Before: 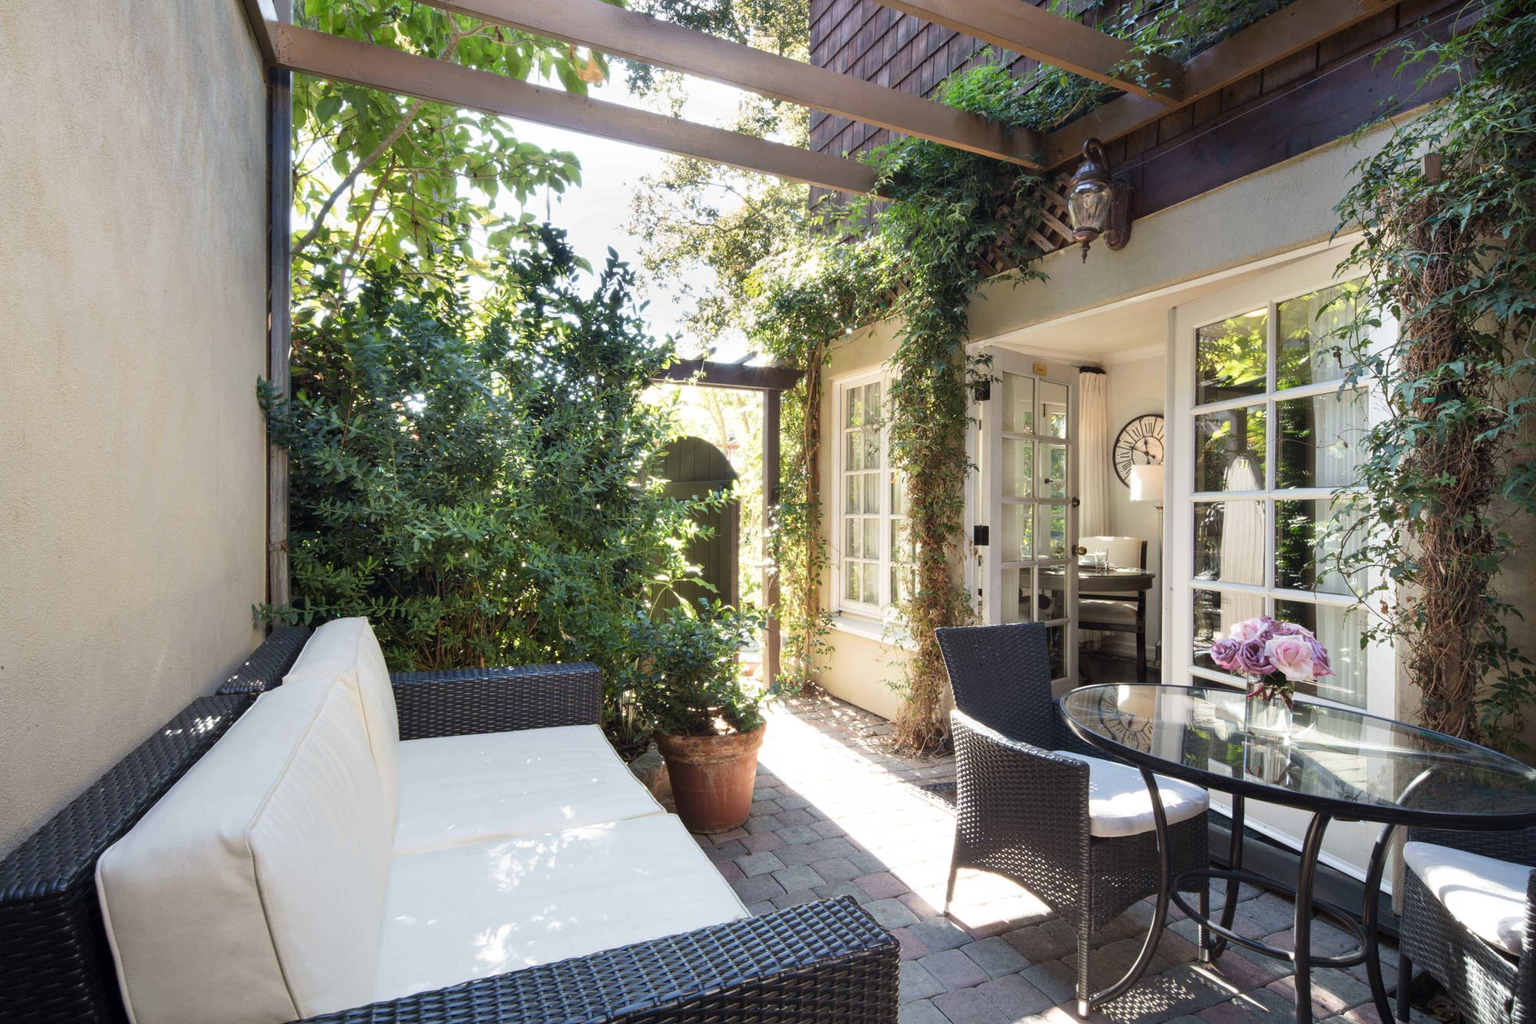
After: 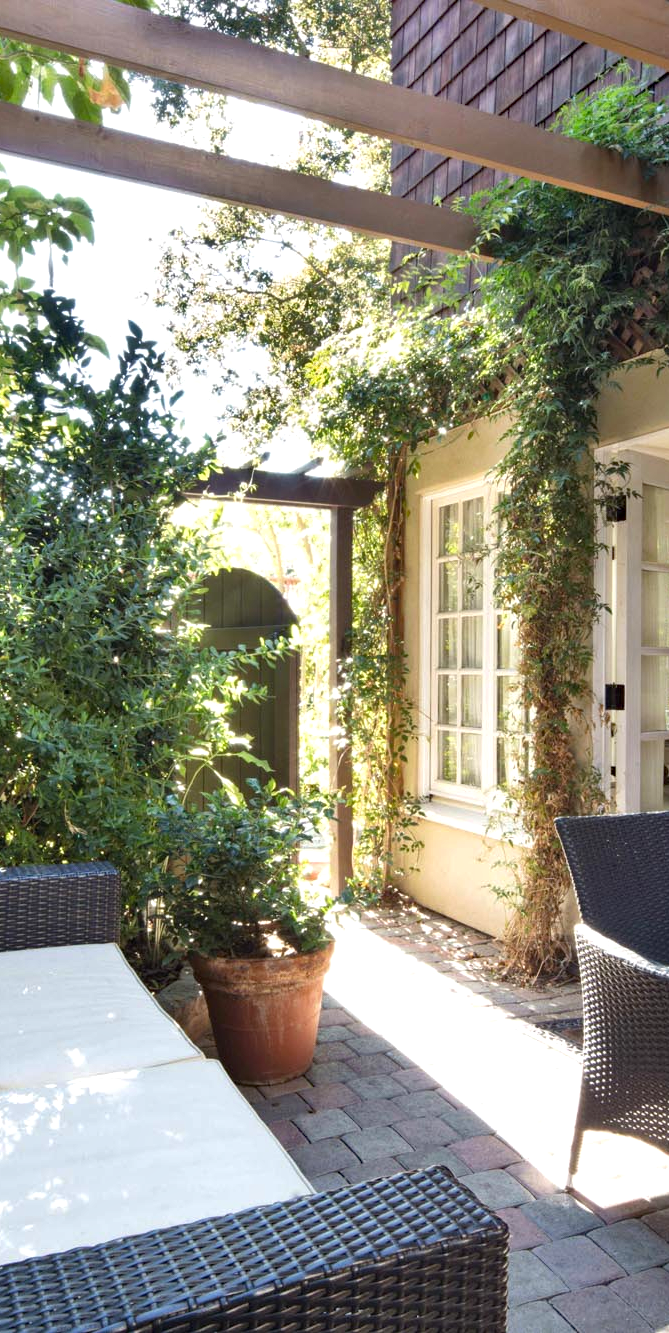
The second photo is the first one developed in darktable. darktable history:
crop: left 33.173%, right 33.357%
shadows and highlights: low approximation 0.01, soften with gaussian
haze removal: compatibility mode true, adaptive false
exposure: exposure 0.295 EV, compensate exposure bias true, compensate highlight preservation false
